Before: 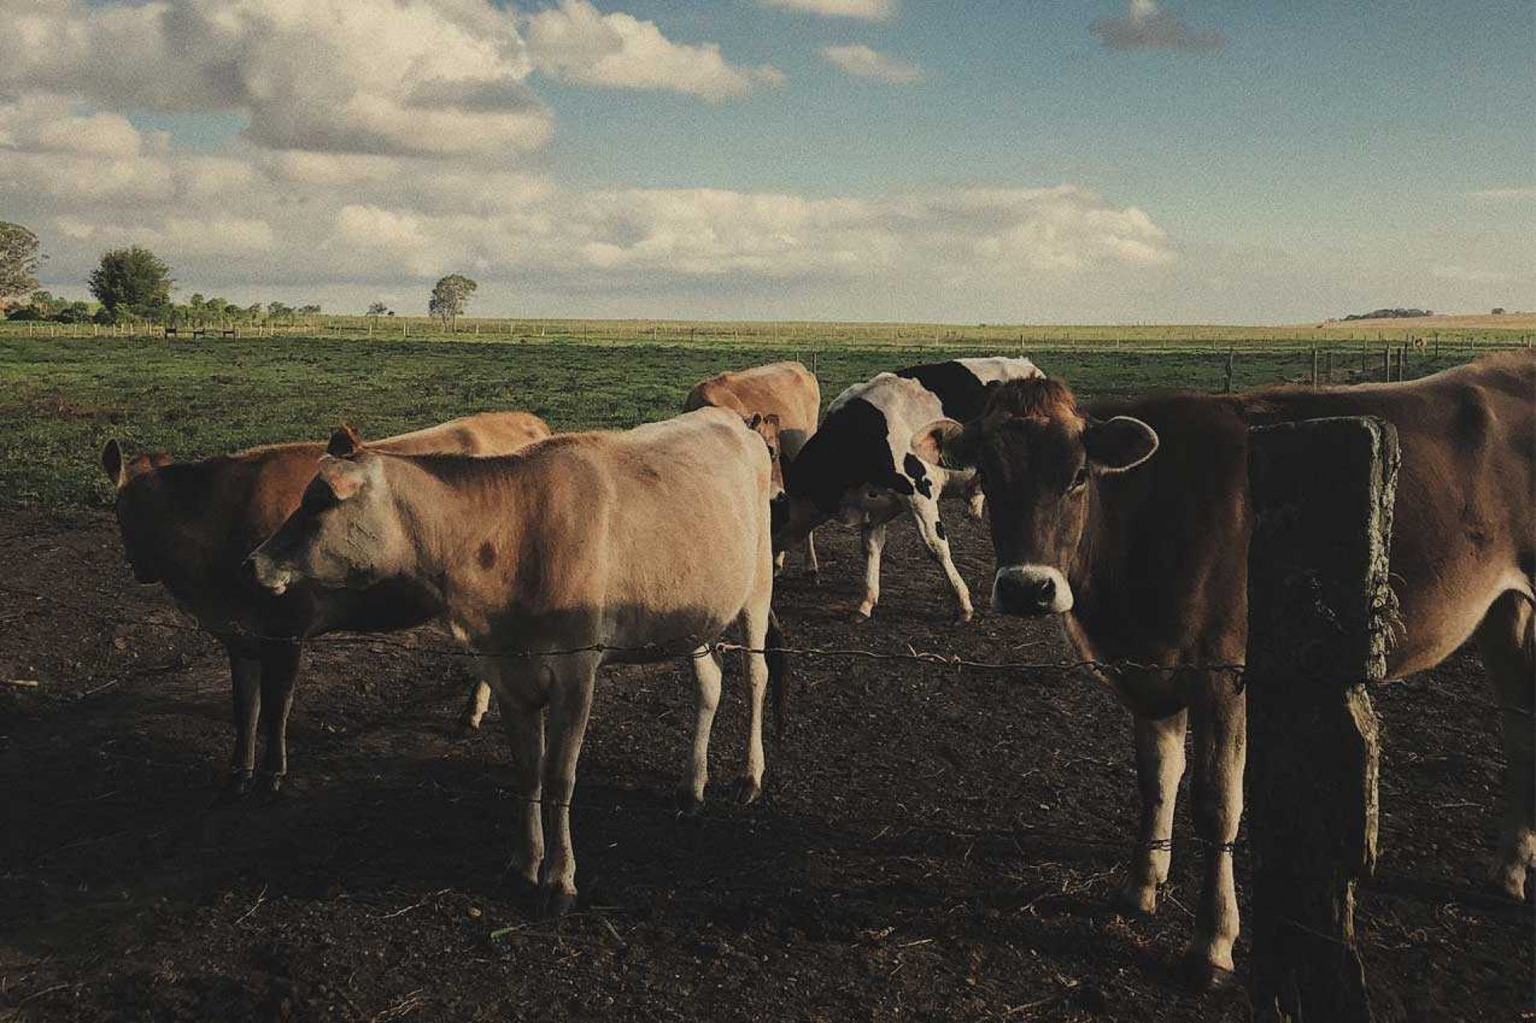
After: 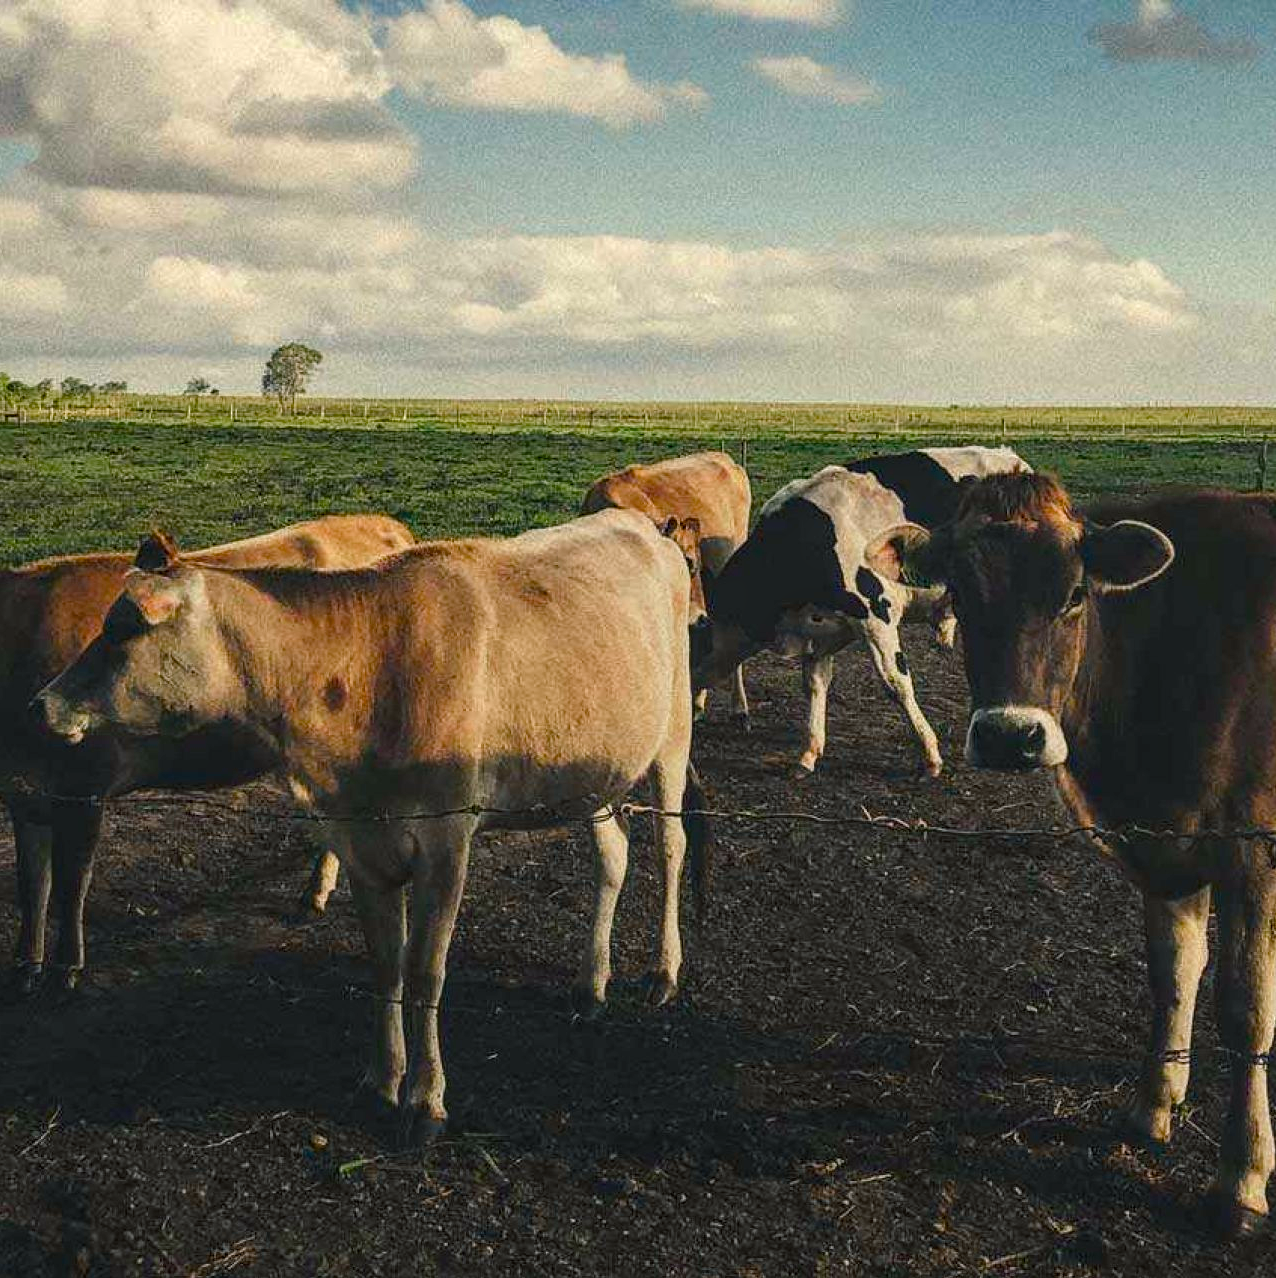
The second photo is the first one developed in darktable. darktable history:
local contrast: on, module defaults
crop and rotate: left 14.306%, right 19.225%
color balance rgb: shadows lift › chroma 2.019%, shadows lift › hue 220.85°, perceptual saturation grading › global saturation 20%, perceptual saturation grading › highlights -14.092%, perceptual saturation grading › shadows 49.64%
levels: mode automatic, levels [0.101, 0.578, 0.953]
